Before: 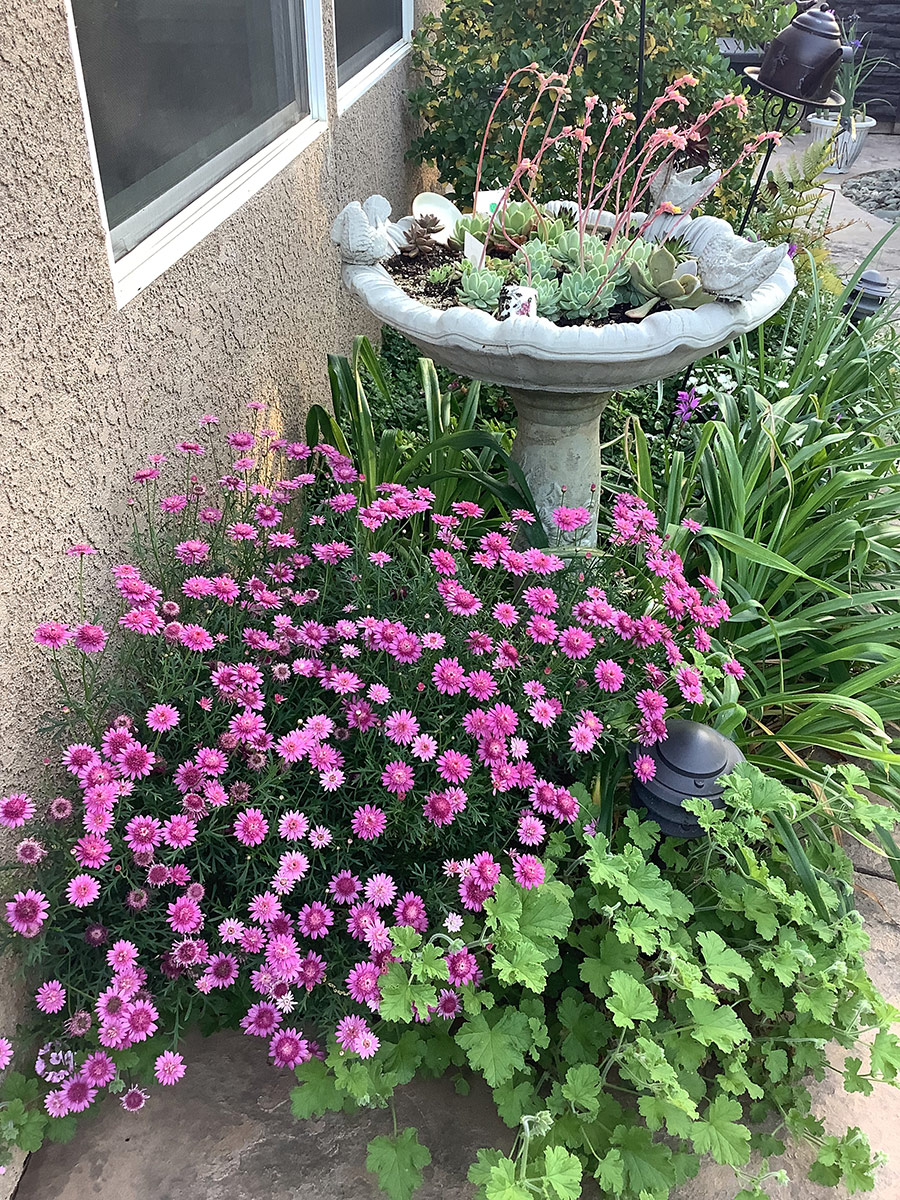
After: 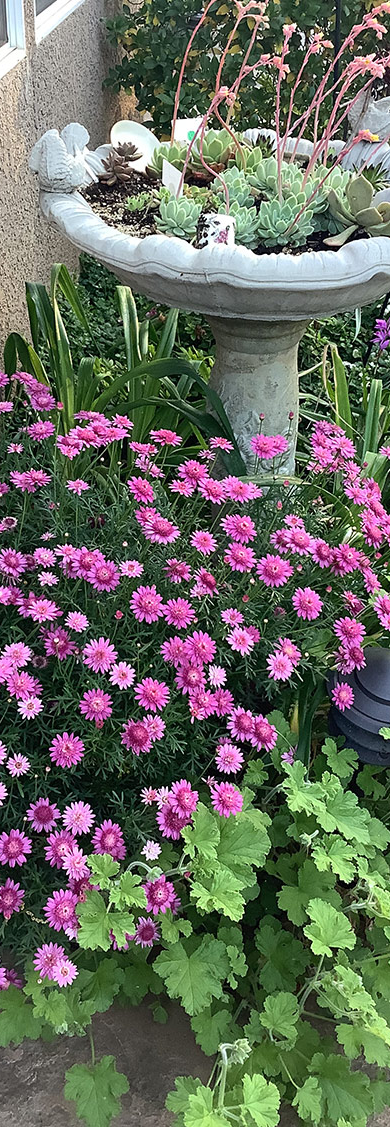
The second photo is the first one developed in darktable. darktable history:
crop: left 33.628%, top 6.038%, right 23.036%
